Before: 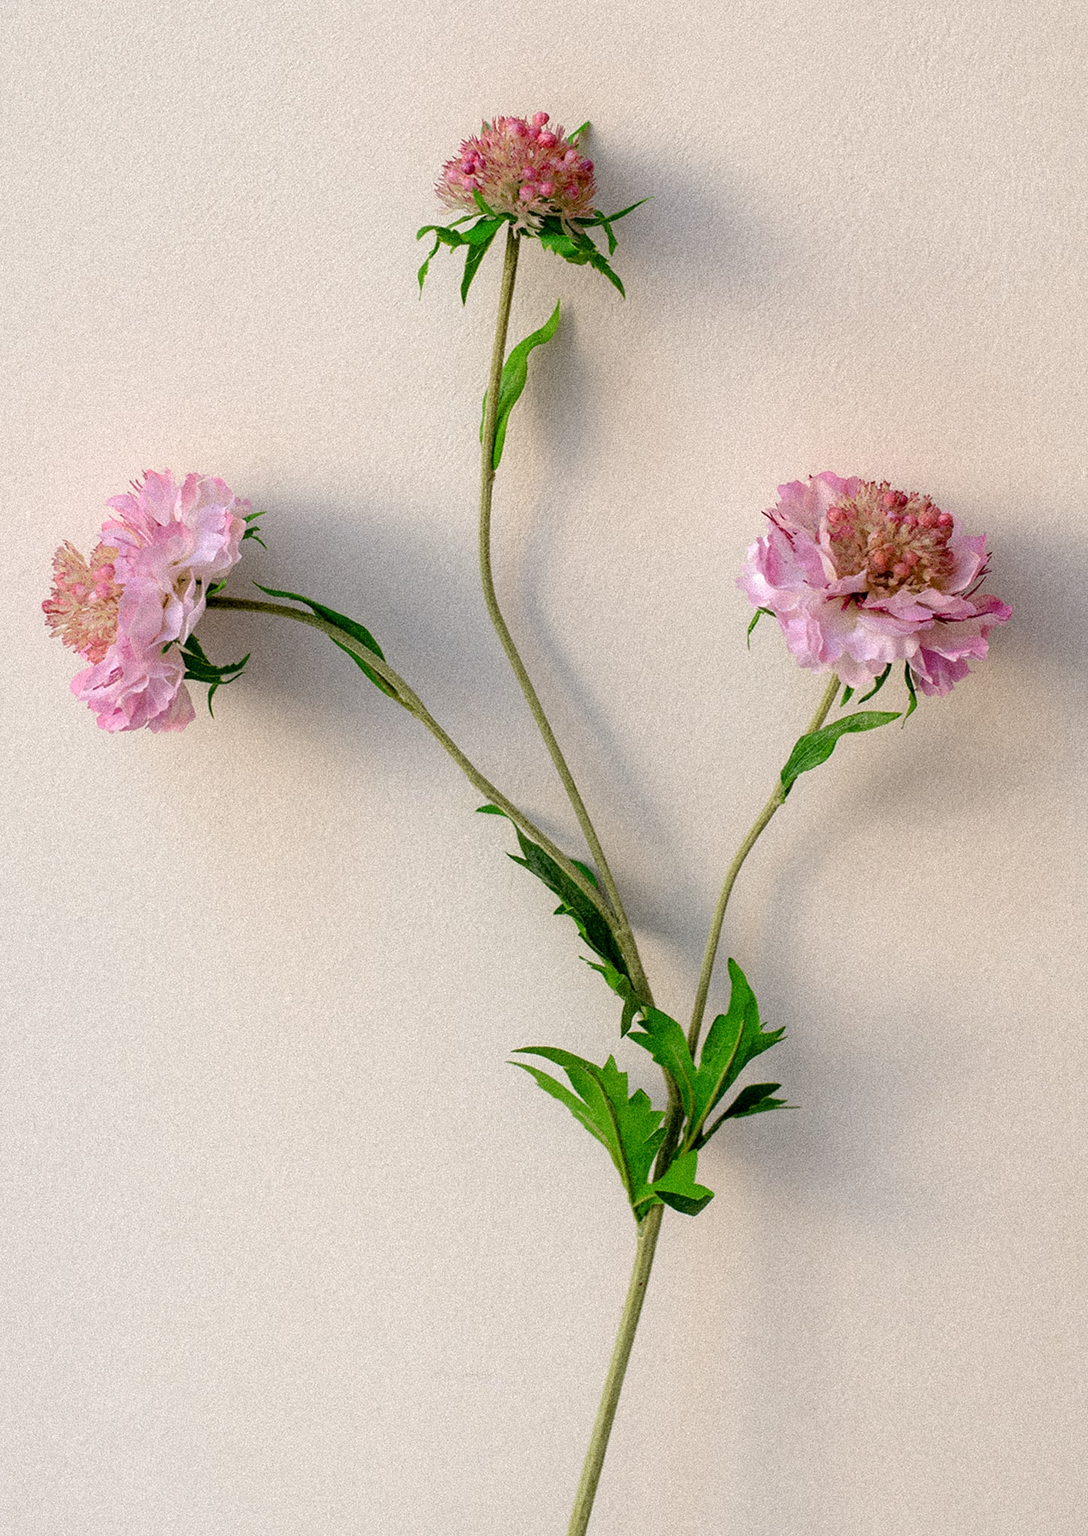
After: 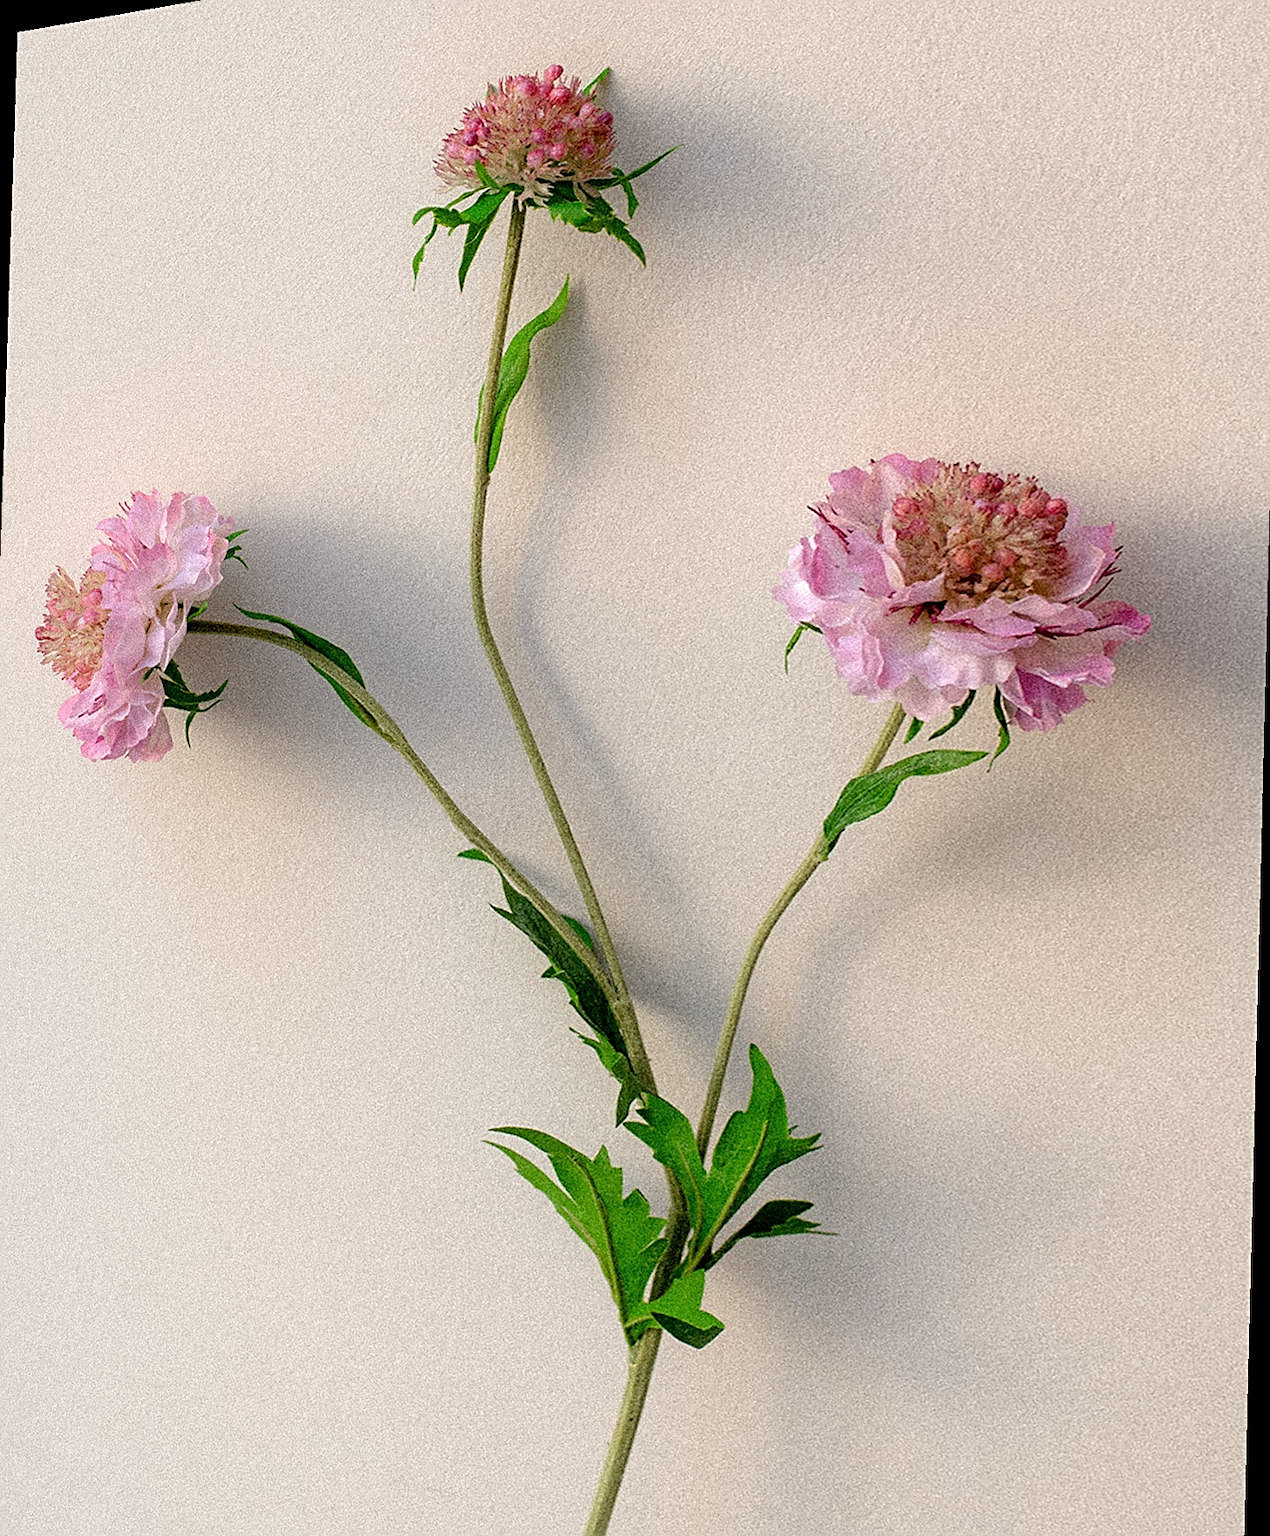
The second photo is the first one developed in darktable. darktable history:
rotate and perspective: rotation 1.69°, lens shift (vertical) -0.023, lens shift (horizontal) -0.291, crop left 0.025, crop right 0.988, crop top 0.092, crop bottom 0.842
sharpen: on, module defaults
